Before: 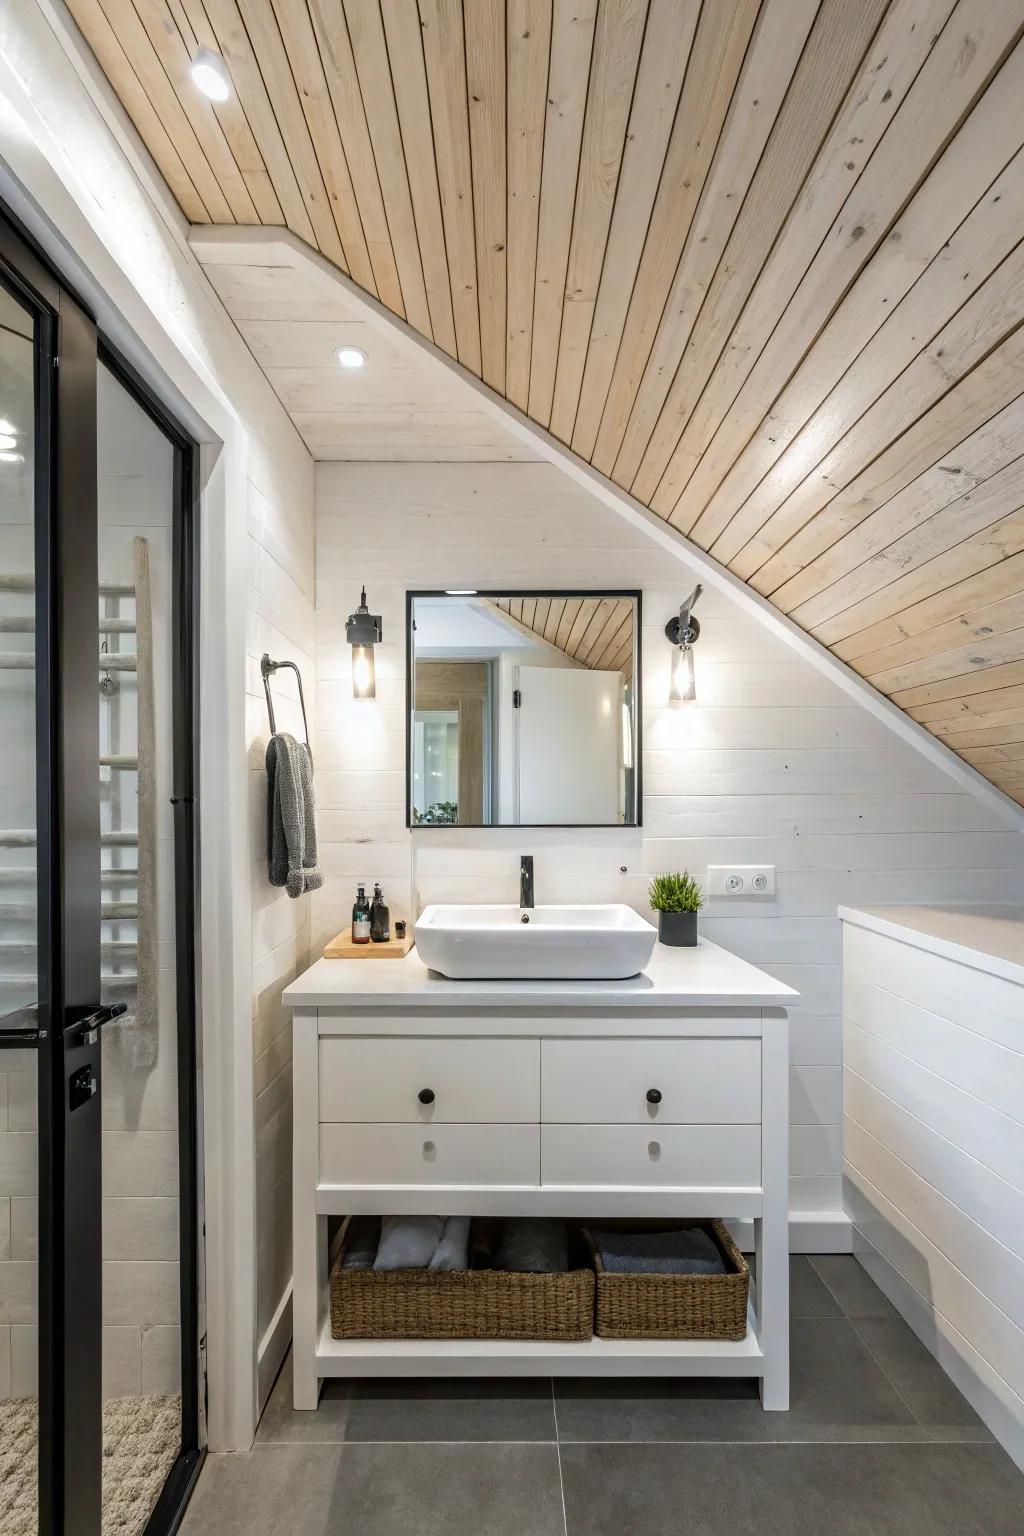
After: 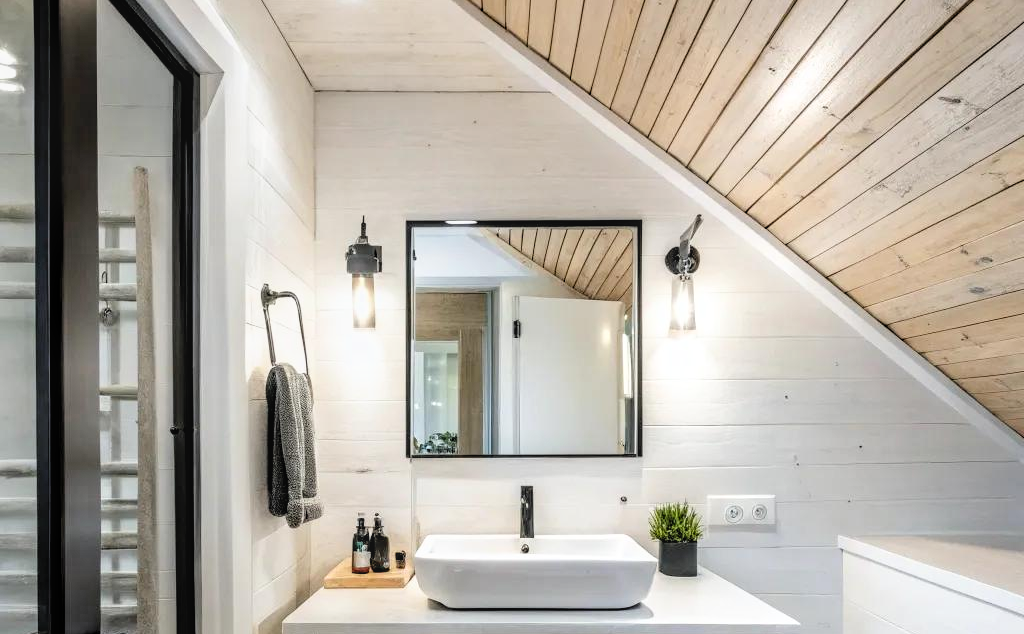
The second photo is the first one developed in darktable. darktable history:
filmic rgb: black relative exposure -6.36 EV, white relative exposure 2.79 EV, threshold 5.95 EV, target black luminance 0%, hardness 4.64, latitude 67.98%, contrast 1.295, shadows ↔ highlights balance -3.21%, enable highlight reconstruction true
crop and rotate: top 24.112%, bottom 34.602%
local contrast: detail 117%
levels: levels [0, 0.478, 1]
